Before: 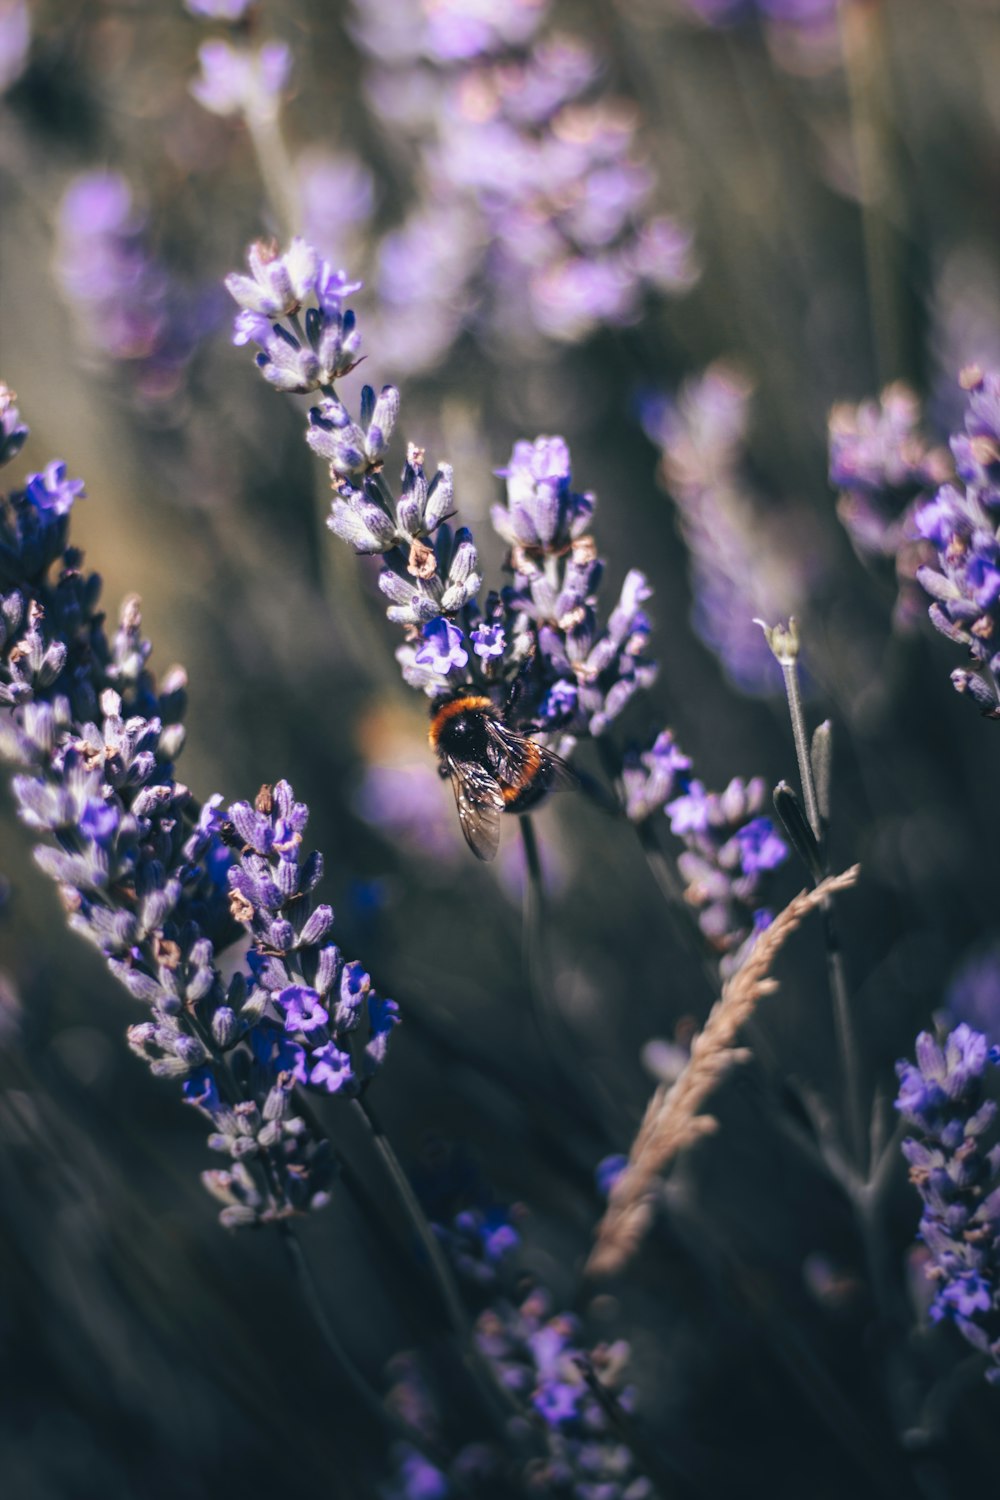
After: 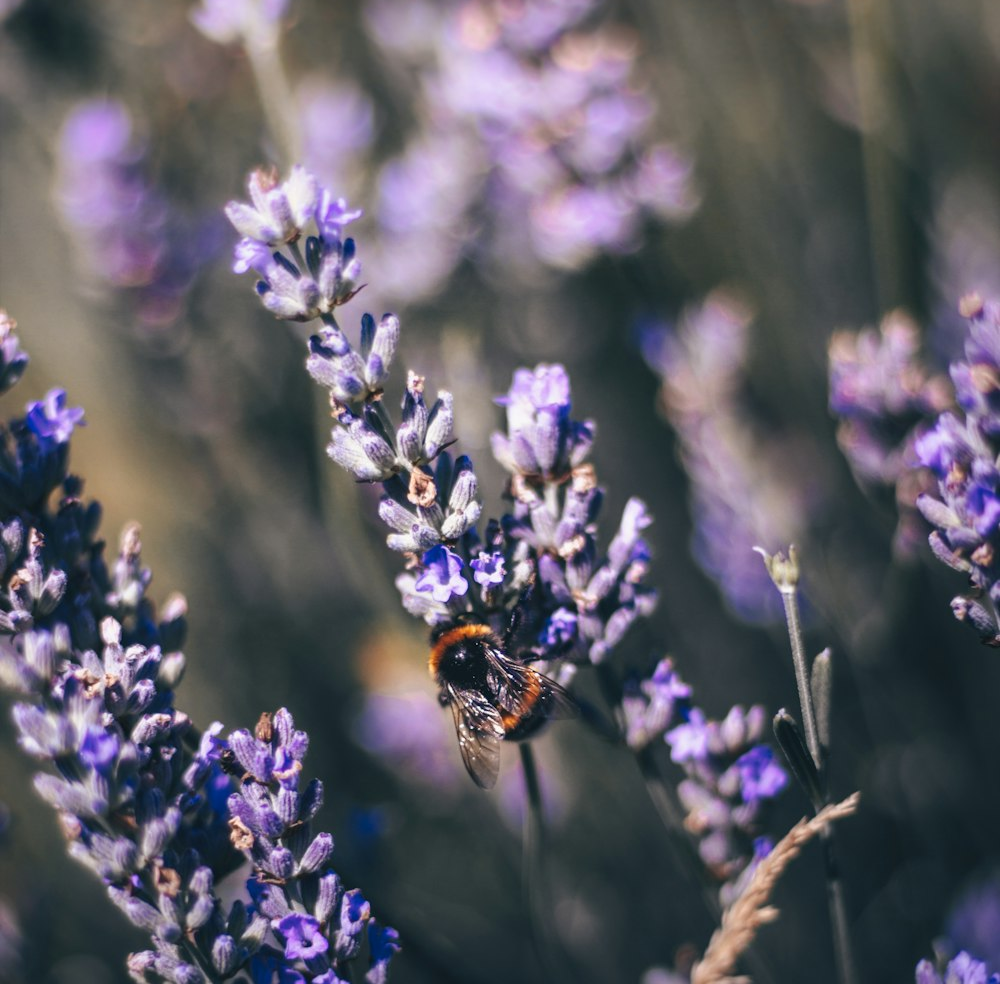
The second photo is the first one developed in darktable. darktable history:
crop and rotate: top 4.827%, bottom 29.541%
